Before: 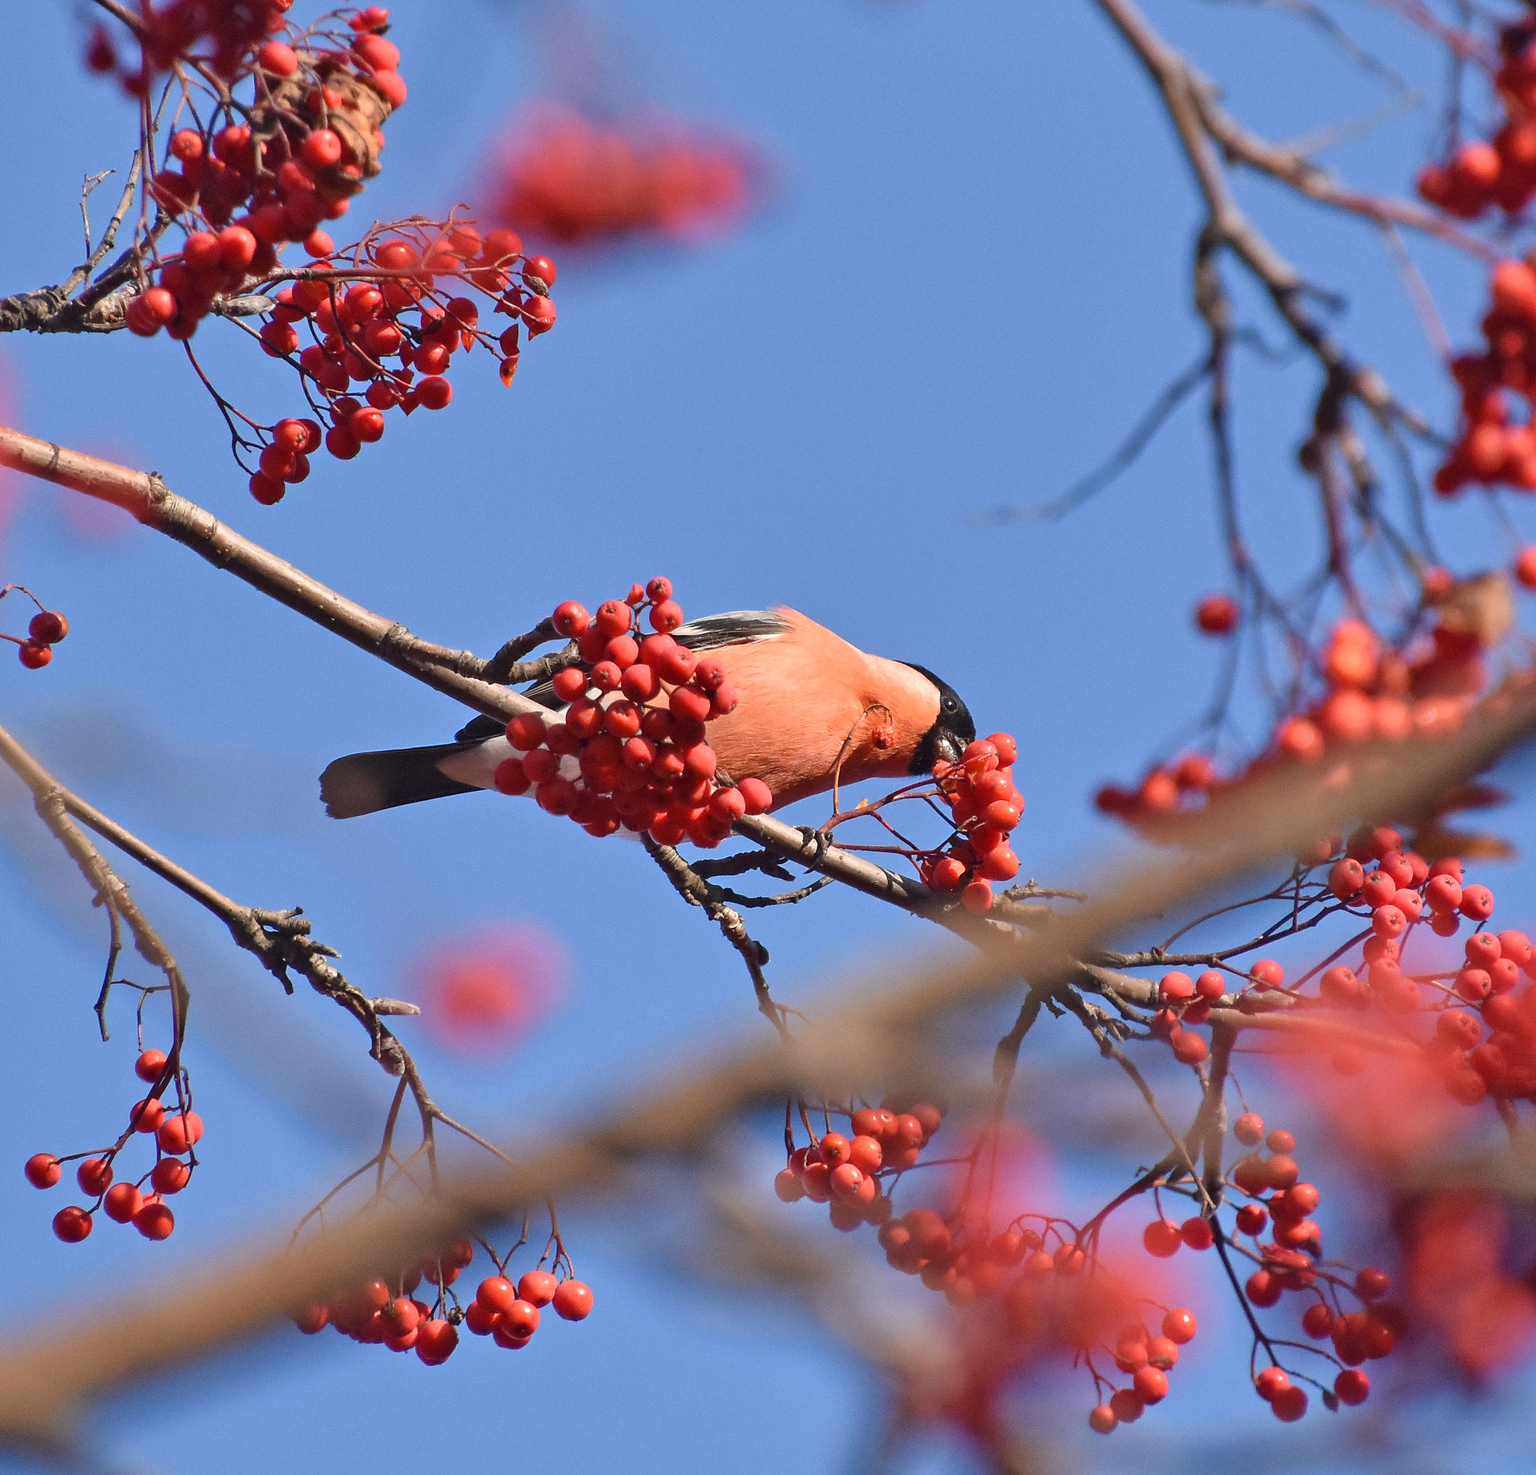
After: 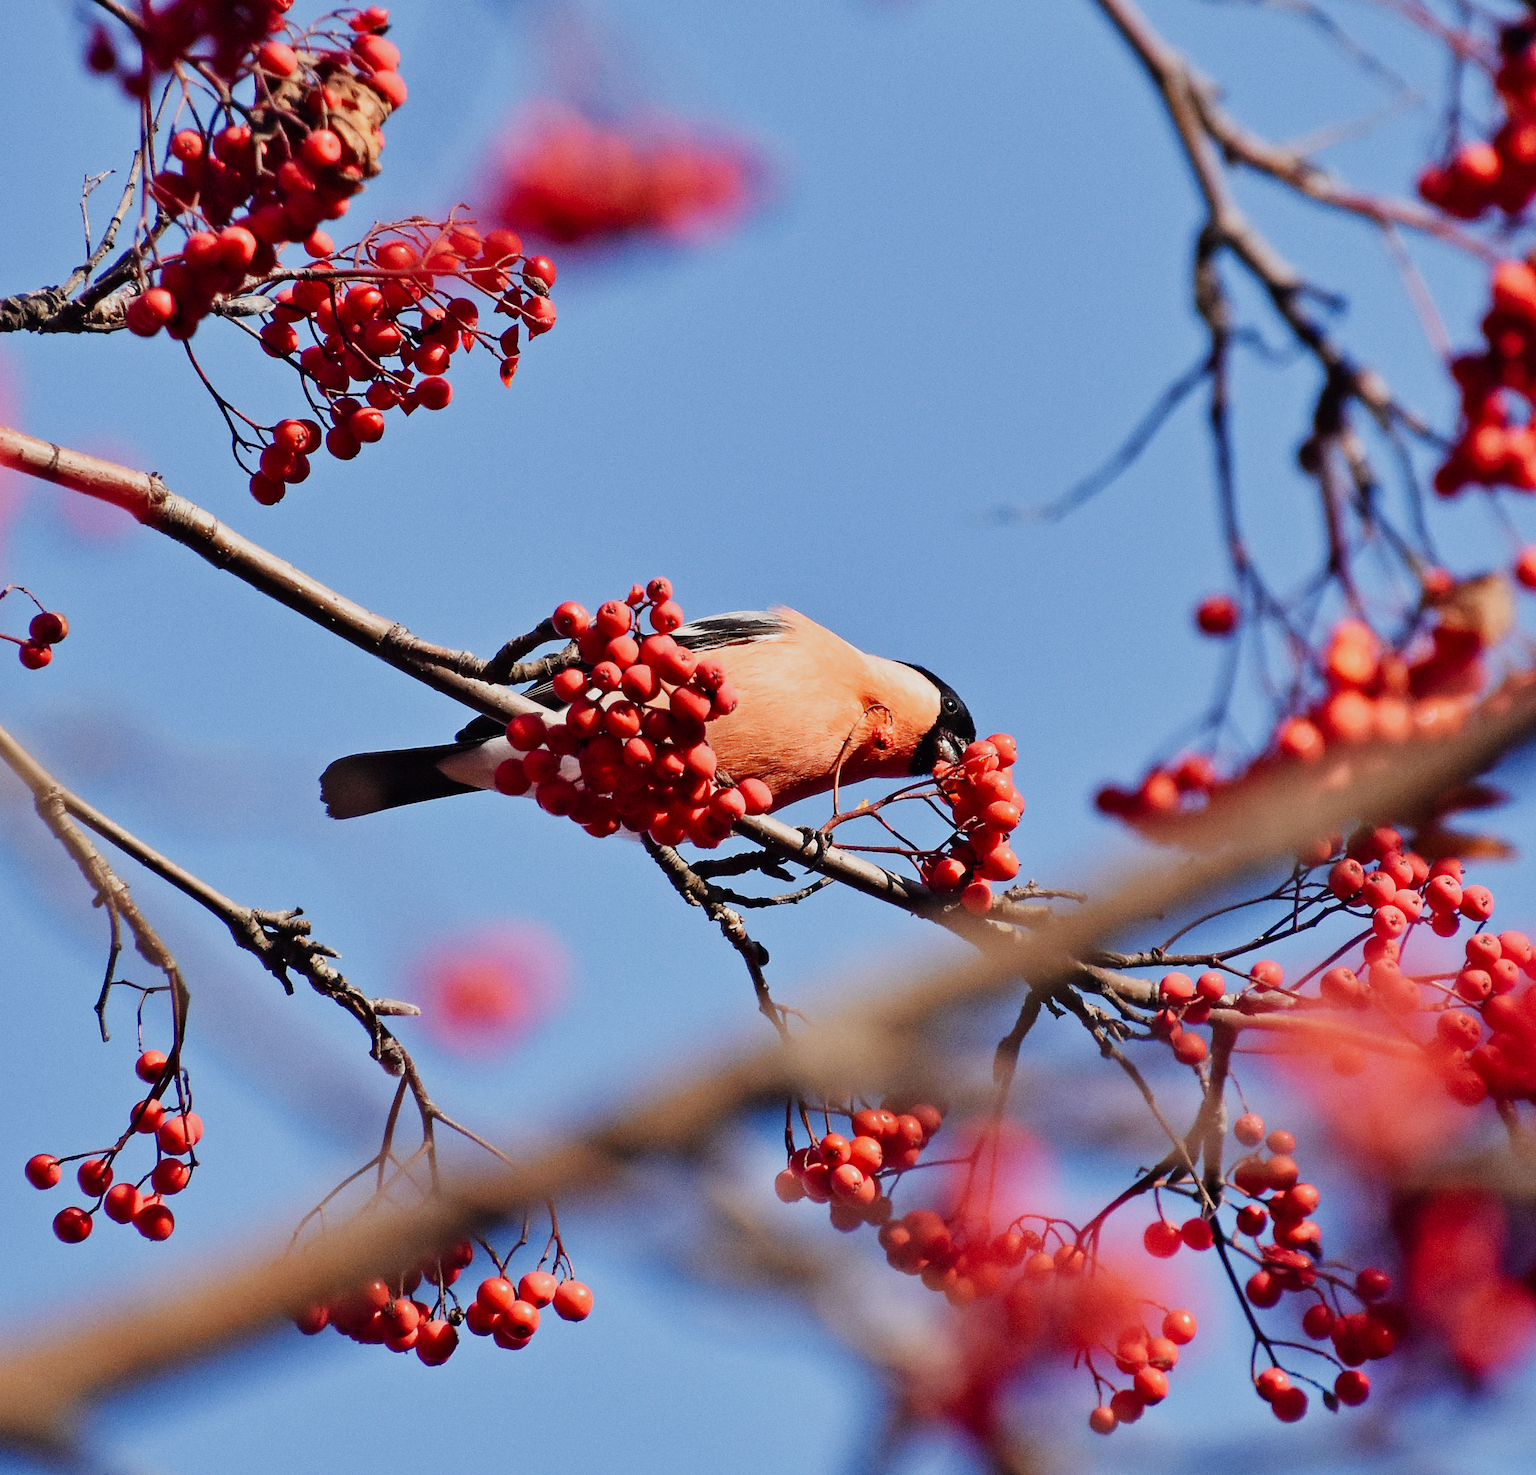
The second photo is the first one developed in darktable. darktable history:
sharpen: radius 5.325, amount 0.312, threshold 26.433
sigmoid: contrast 1.8, skew -0.2, preserve hue 0%, red attenuation 0.1, red rotation 0.035, green attenuation 0.1, green rotation -0.017, blue attenuation 0.15, blue rotation -0.052, base primaries Rec2020
